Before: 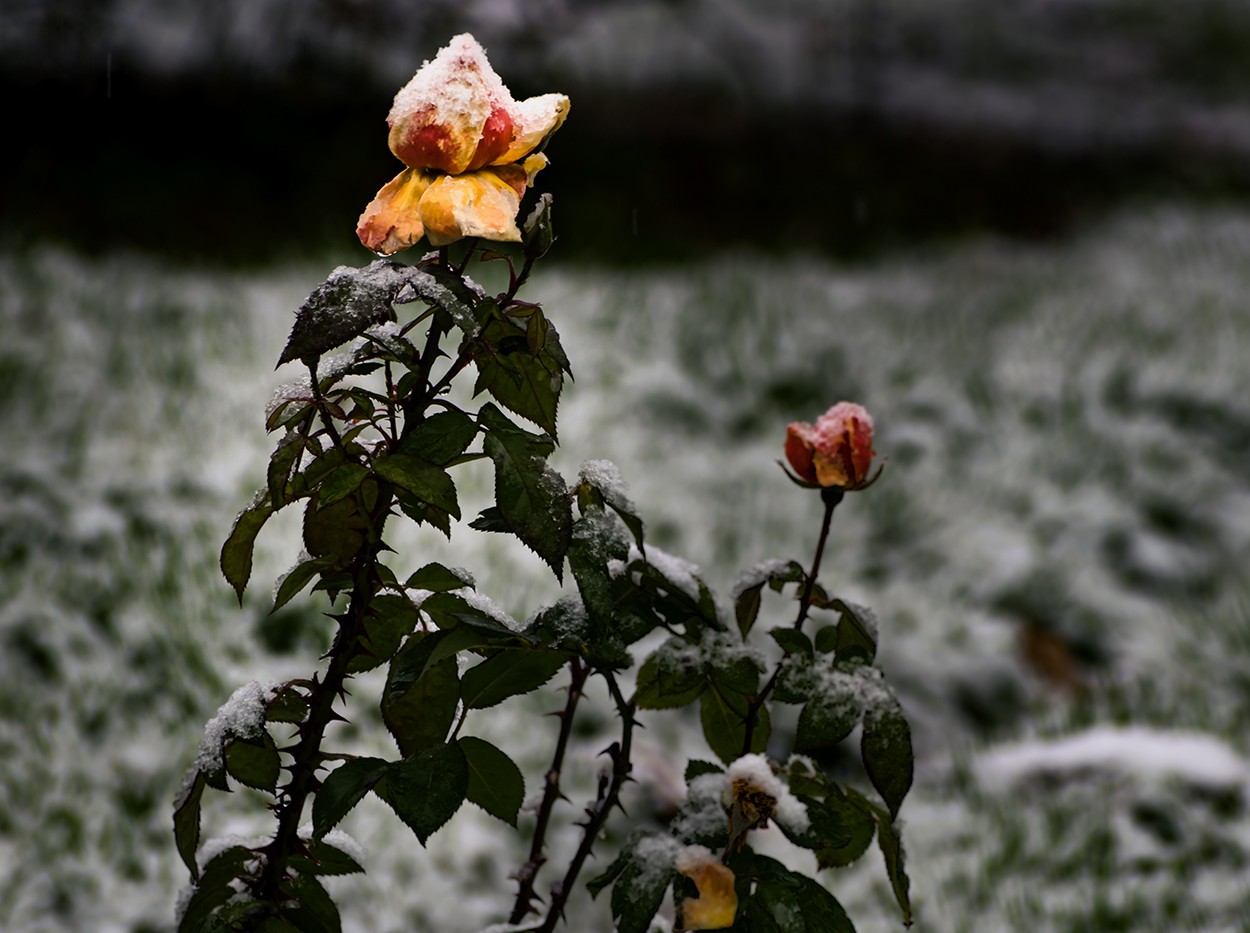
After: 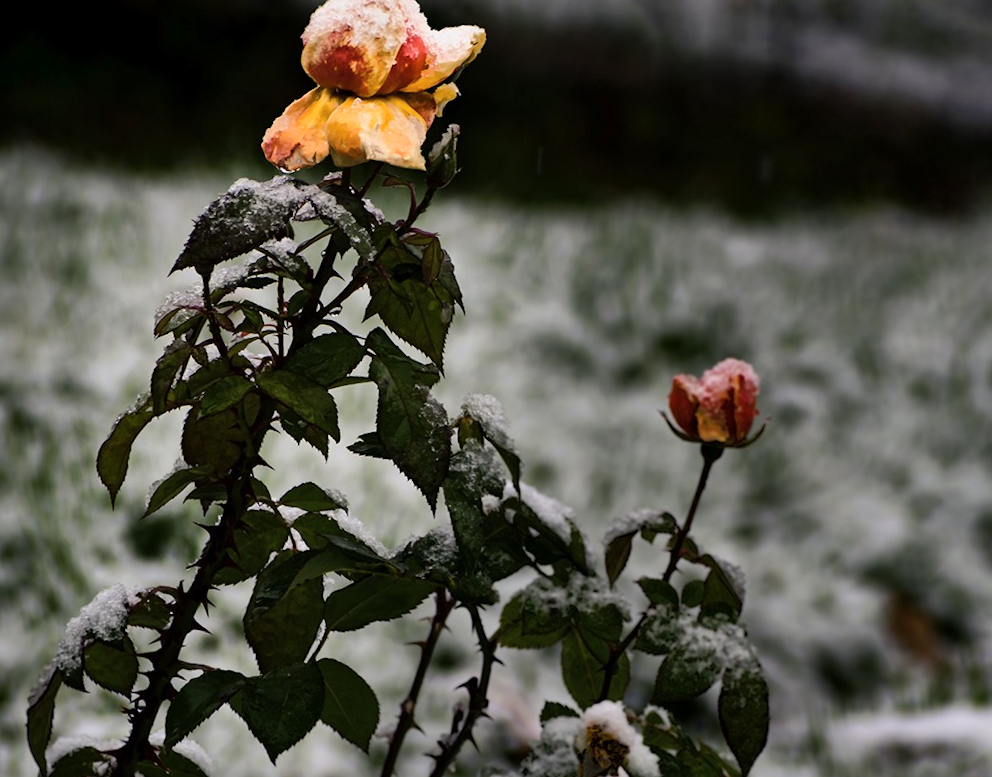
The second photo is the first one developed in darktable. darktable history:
rotate and perspective: rotation 5.12°, automatic cropping off
crop and rotate: left 11.831%, top 11.346%, right 13.429%, bottom 13.899%
shadows and highlights: soften with gaussian
